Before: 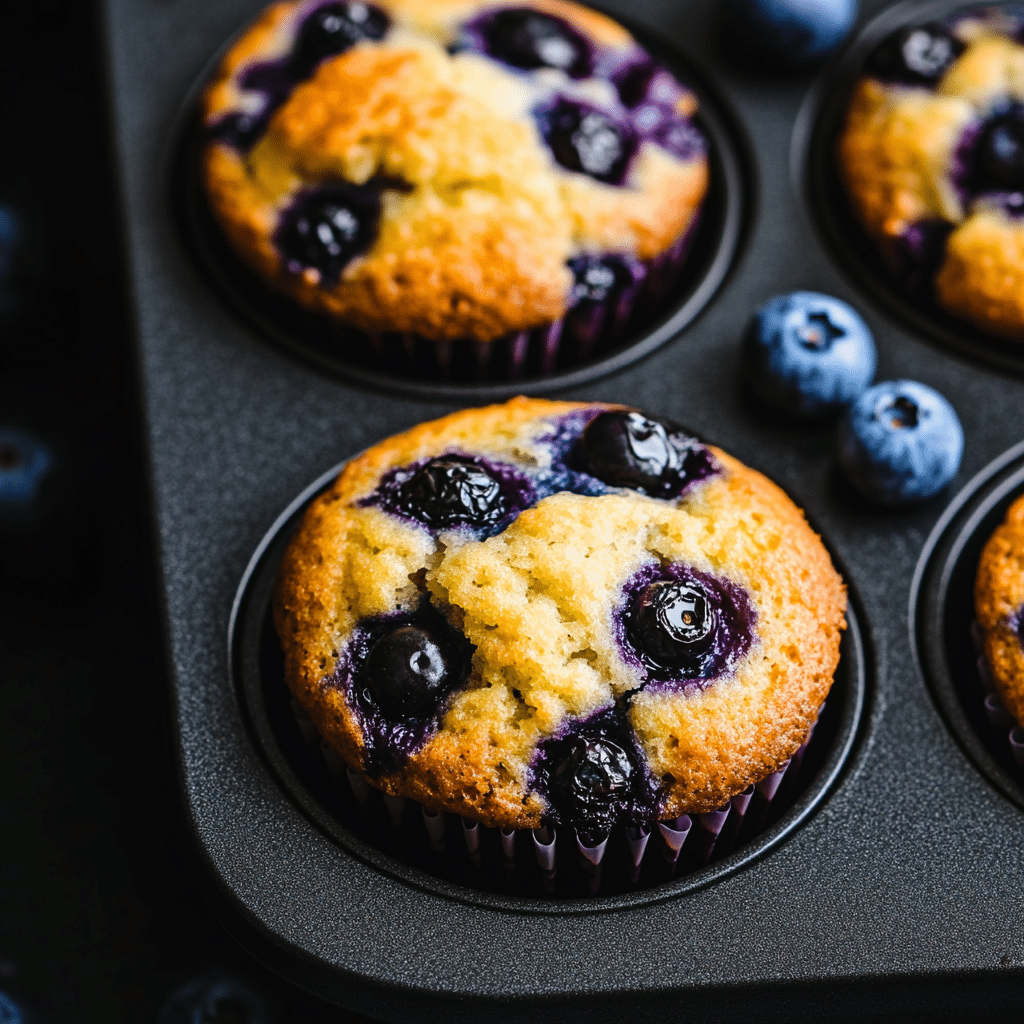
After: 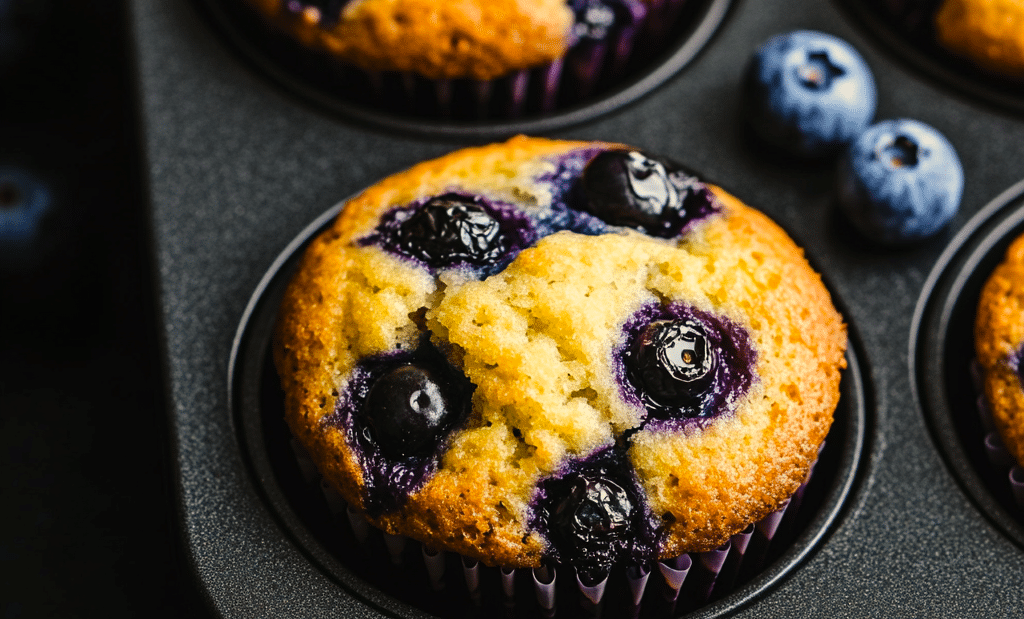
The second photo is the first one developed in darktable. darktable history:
color correction: highlights a* 1.28, highlights b* 17.64
crop and rotate: top 25.54%, bottom 13.976%
